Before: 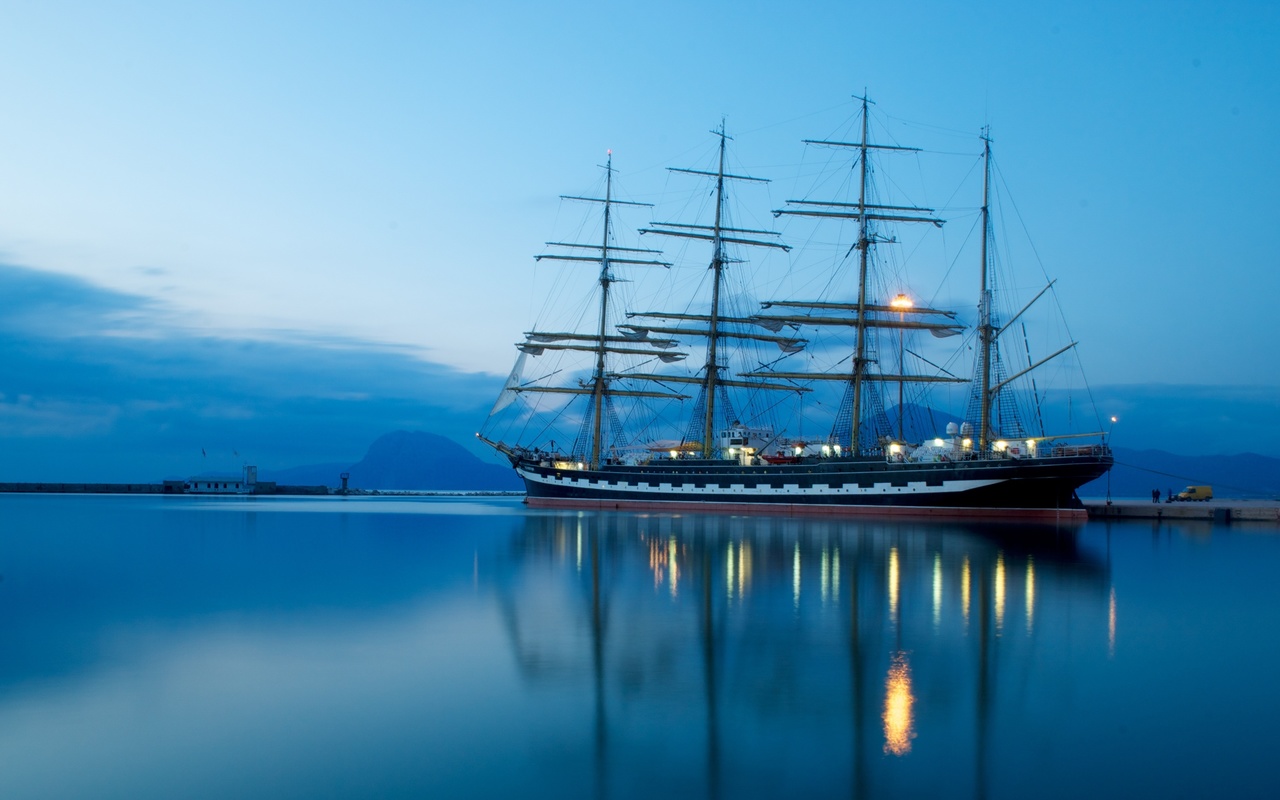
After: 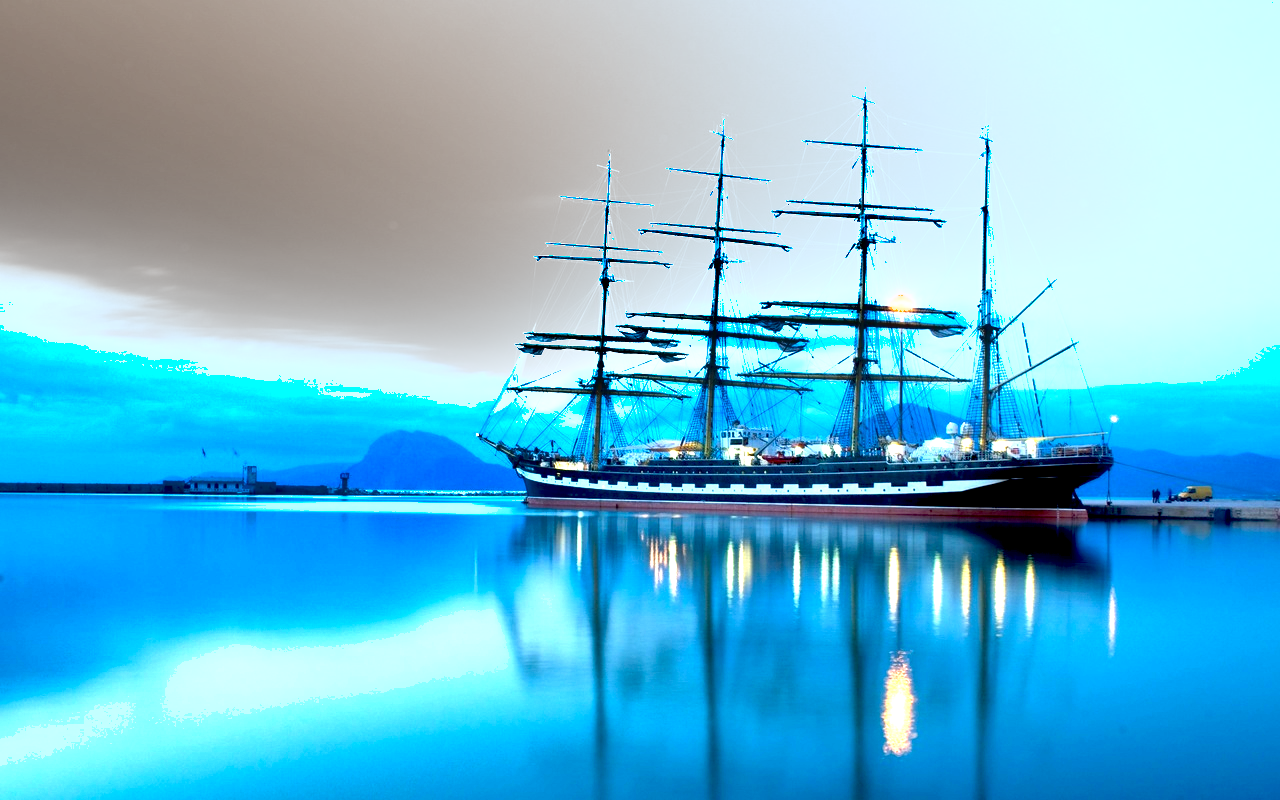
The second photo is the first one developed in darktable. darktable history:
exposure: black level correction 0.005, exposure 2.069 EV, compensate exposure bias true, compensate highlight preservation false
shadows and highlights: soften with gaussian
